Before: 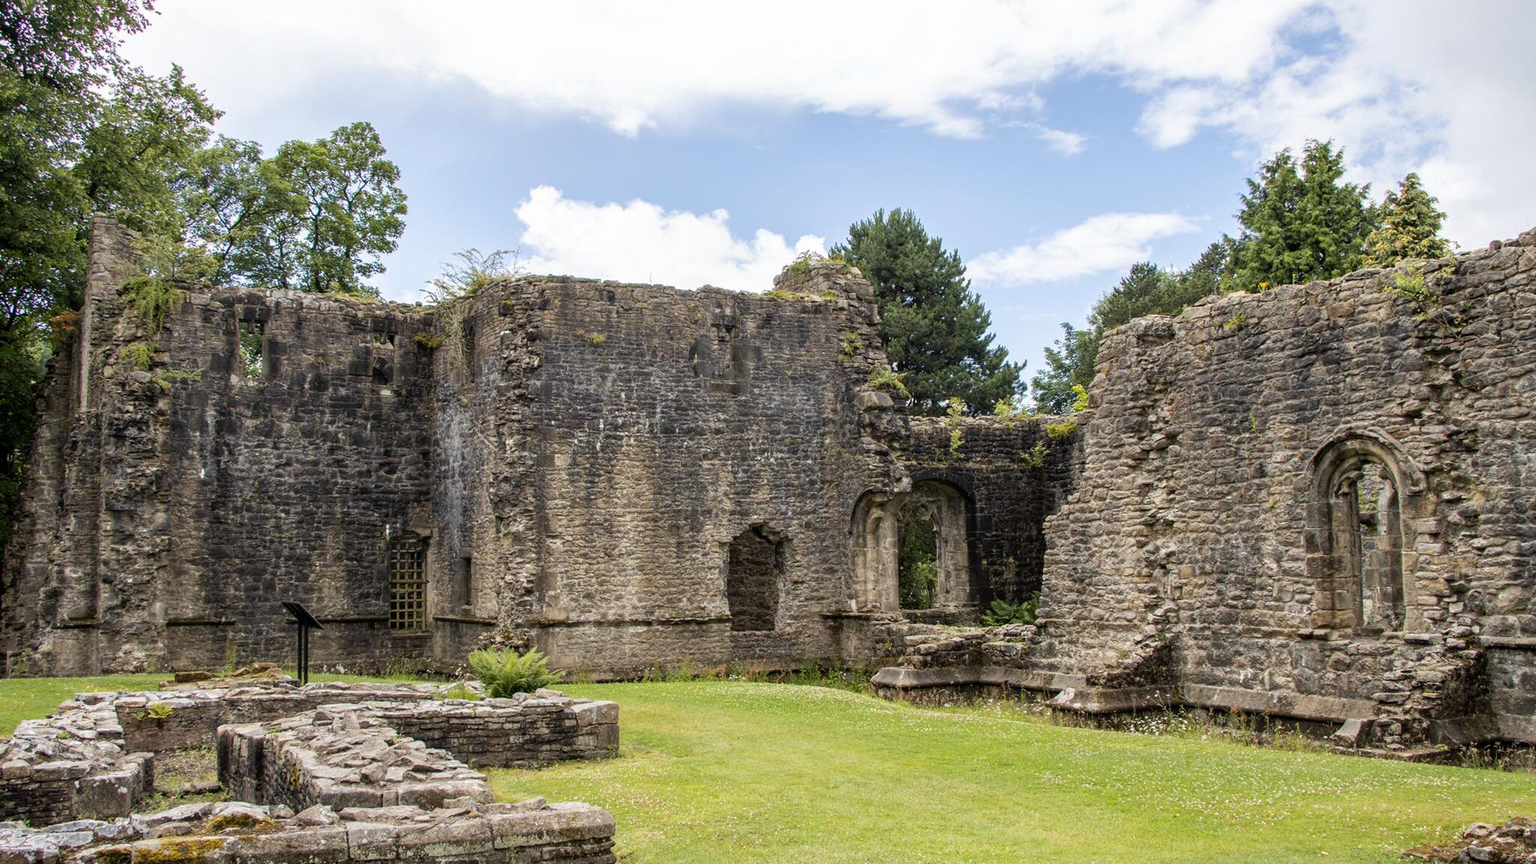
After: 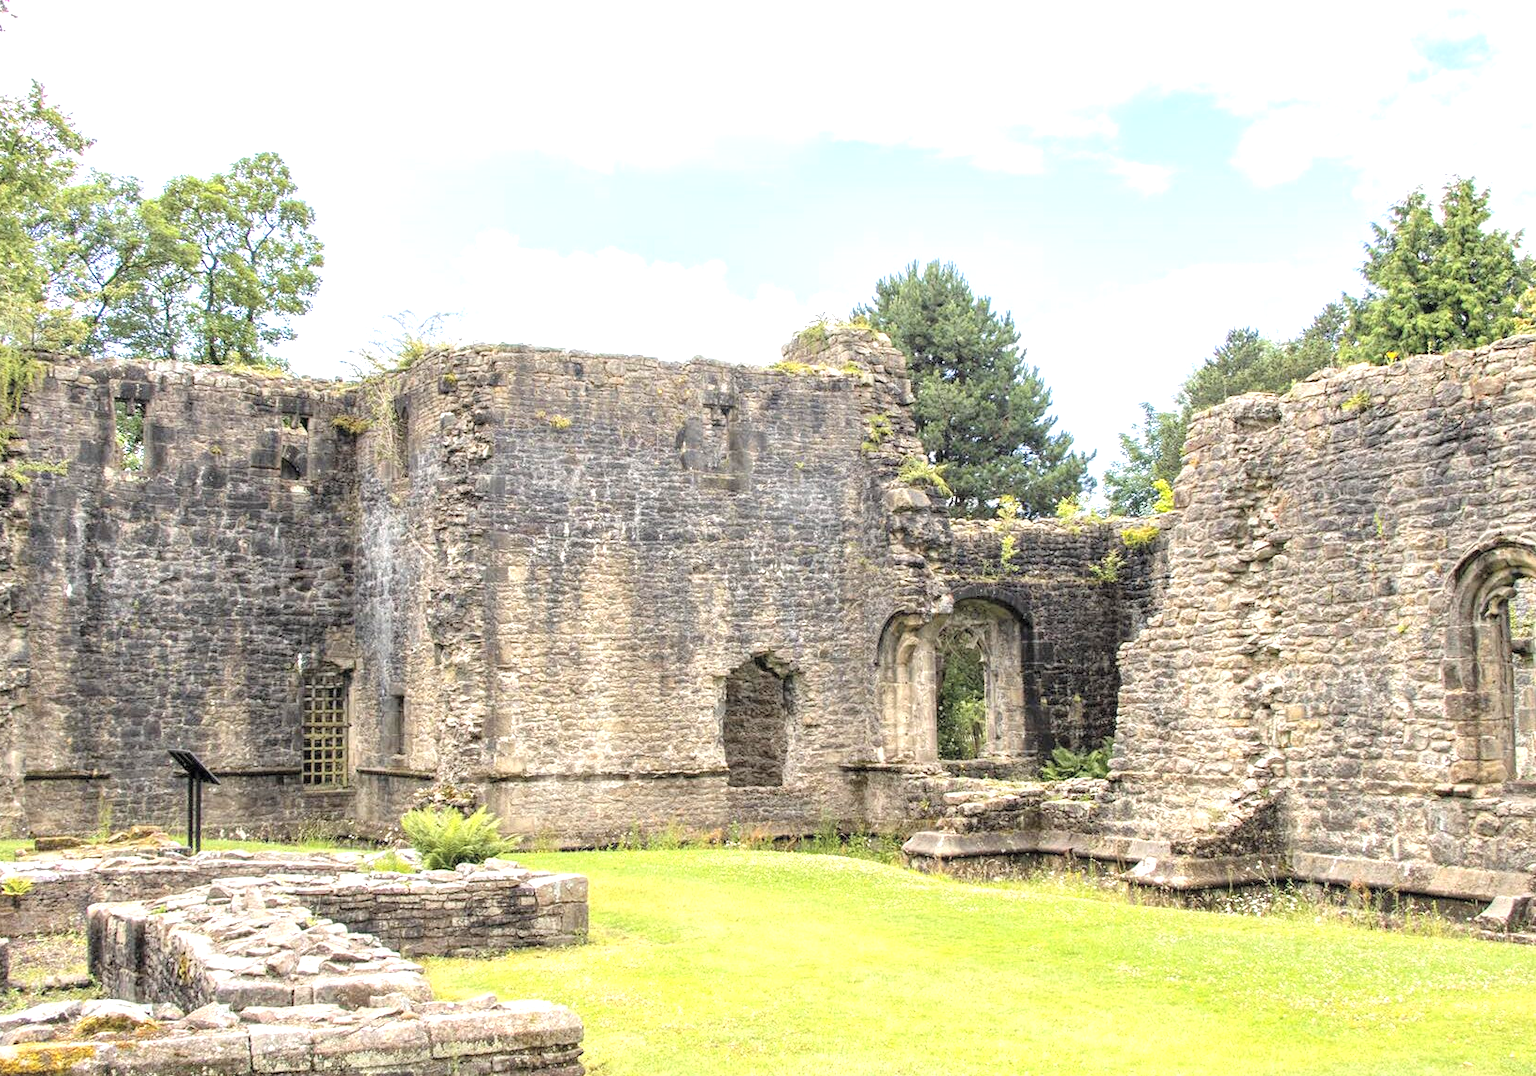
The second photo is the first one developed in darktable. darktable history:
crop and rotate: left 9.606%, right 10.144%
exposure: black level correction 0, exposure 1.001 EV, compensate highlight preservation false
local contrast: highlights 104%, shadows 102%, detail 119%, midtone range 0.2
contrast brightness saturation: brightness 0.276
